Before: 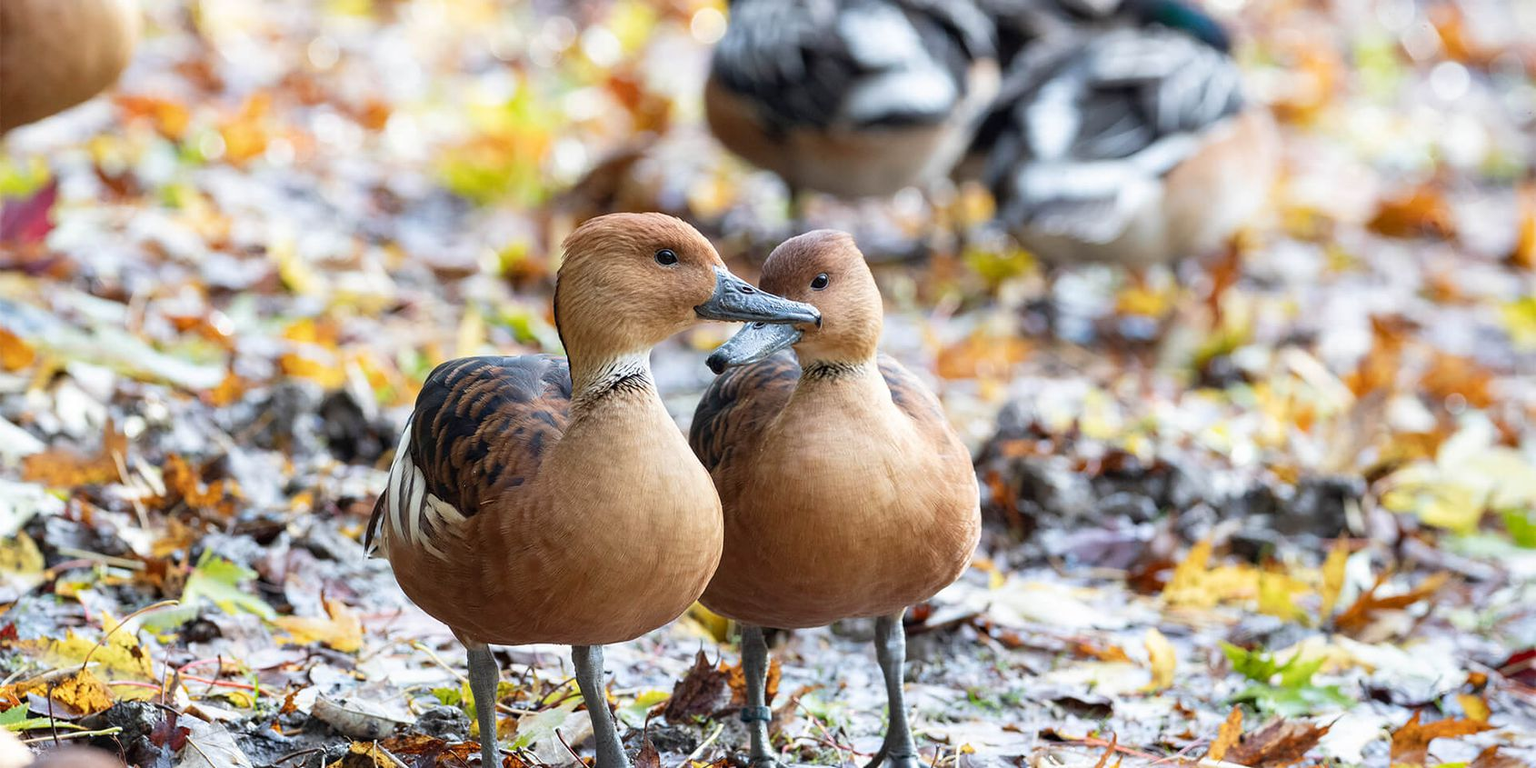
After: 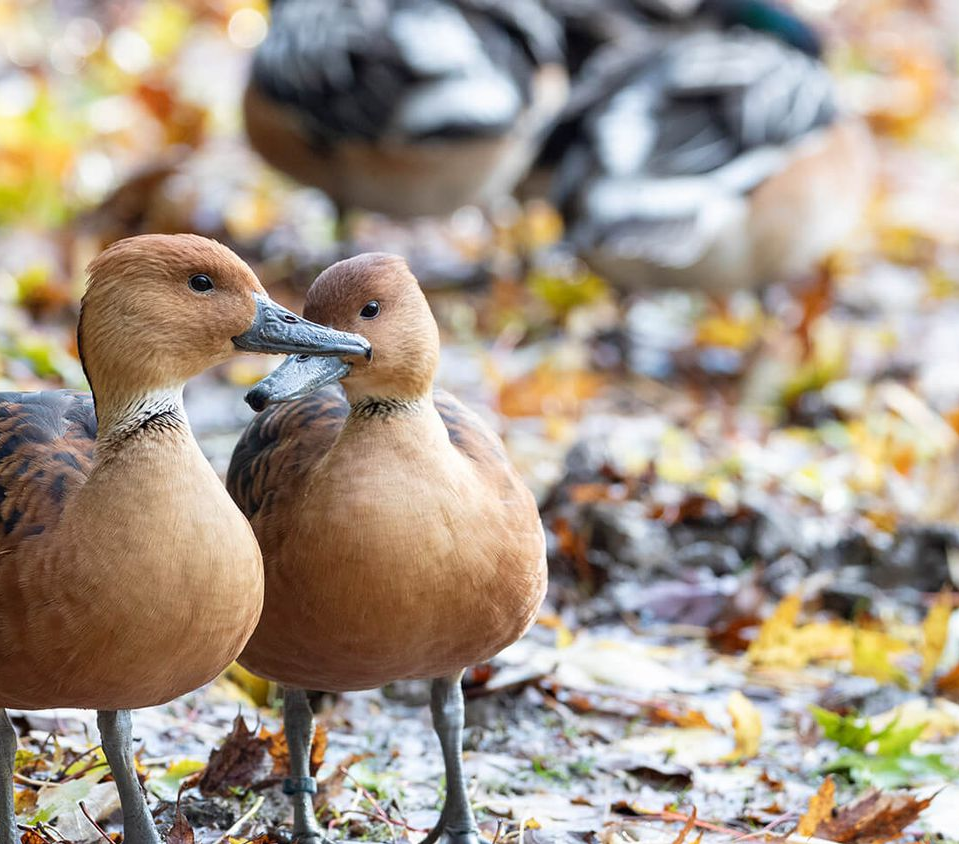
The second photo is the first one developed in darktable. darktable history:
crop: left 31.531%, top 0.011%, right 11.687%
